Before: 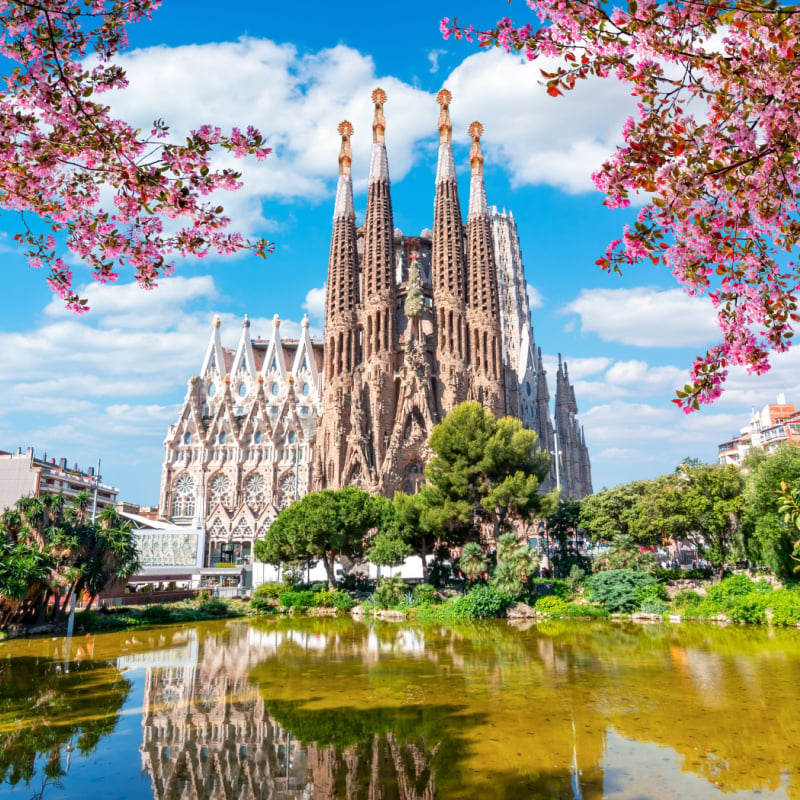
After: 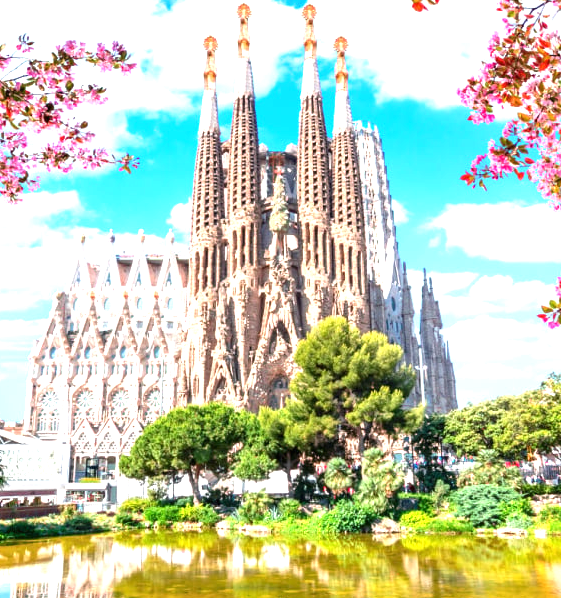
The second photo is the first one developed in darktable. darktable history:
crop and rotate: left 16.888%, top 10.733%, right 12.954%, bottom 14.462%
exposure: black level correction 0, exposure 1.095 EV, compensate highlight preservation false
